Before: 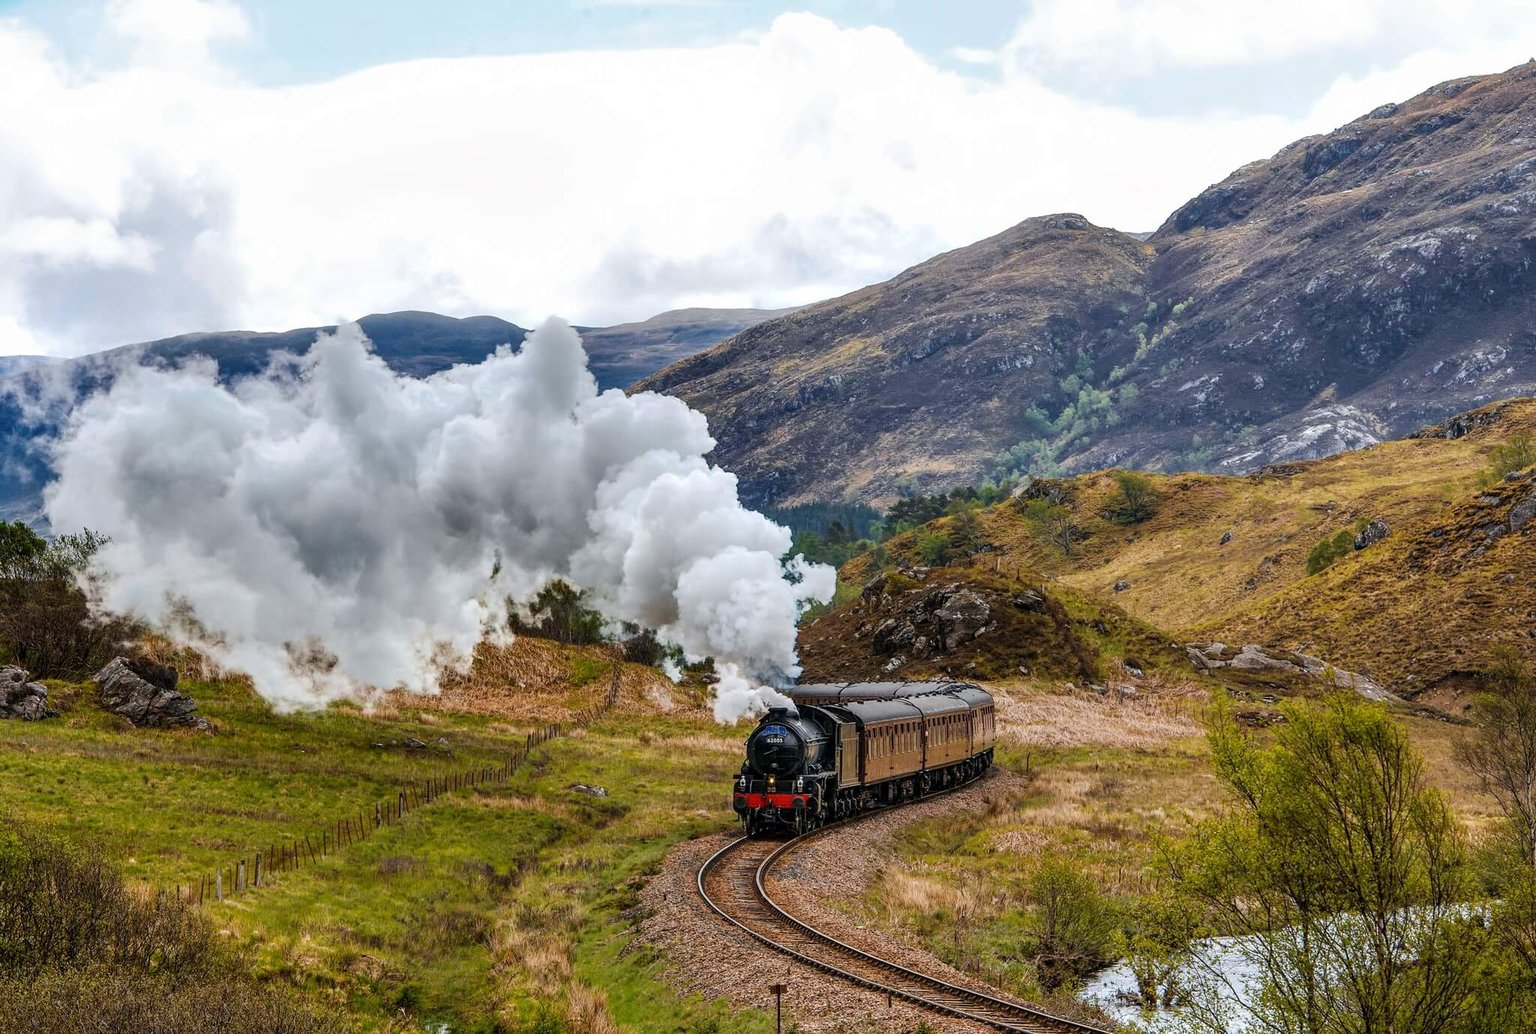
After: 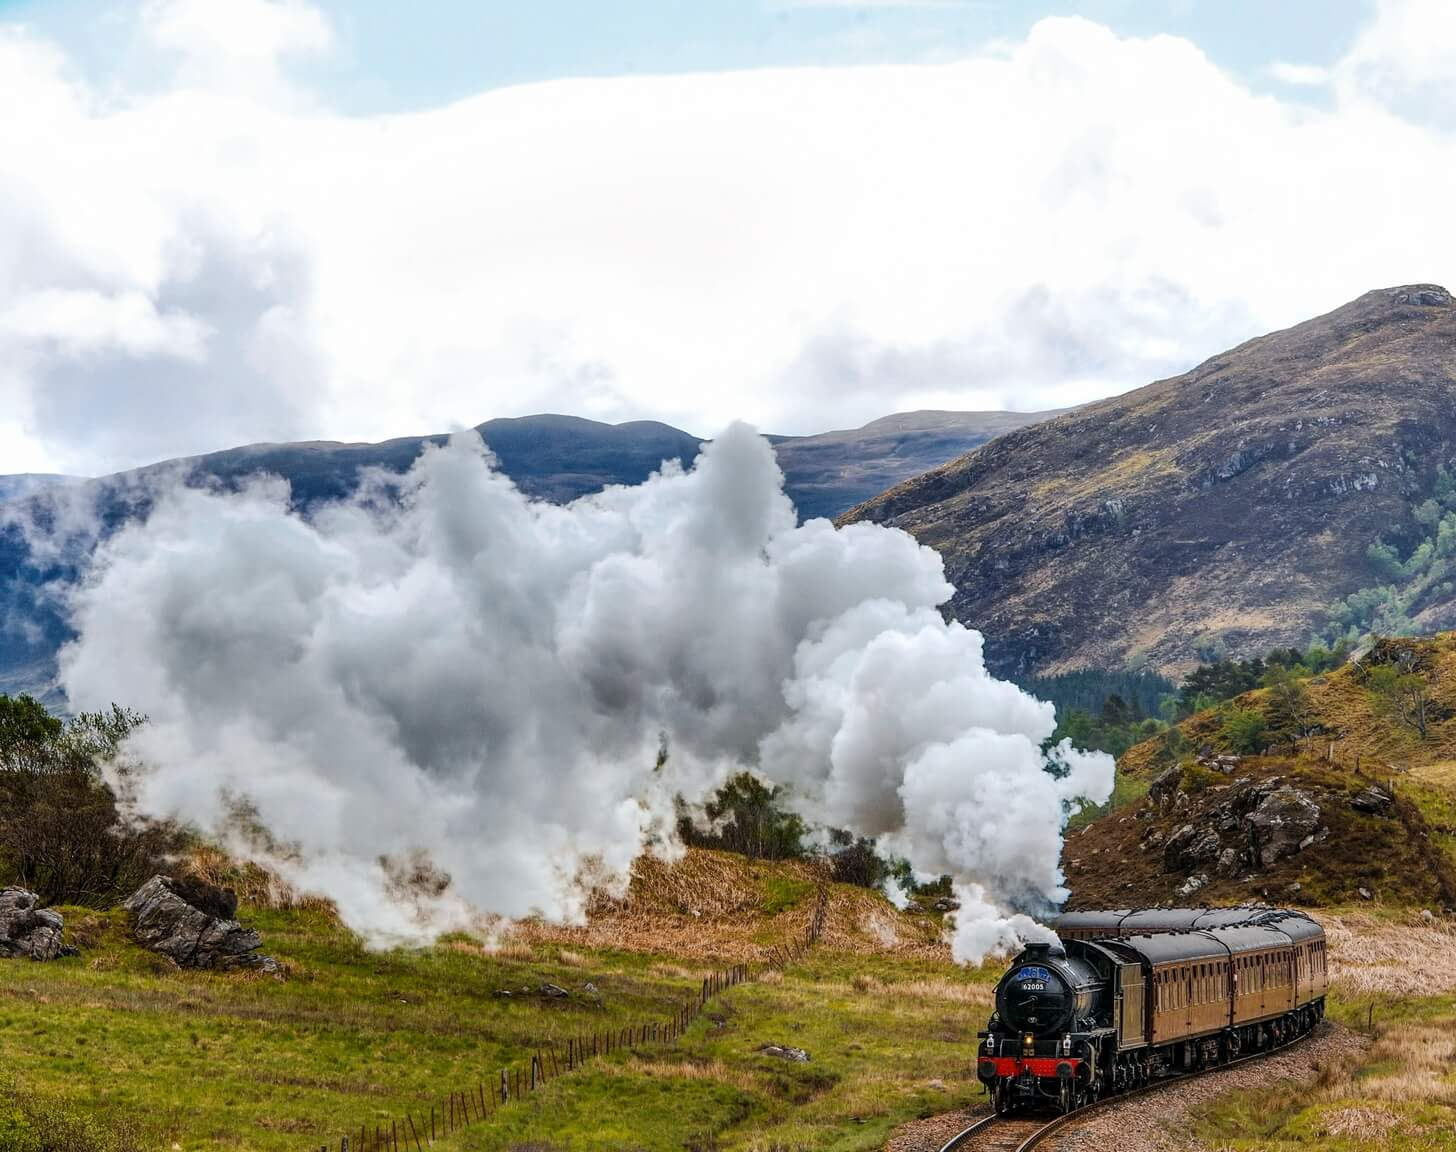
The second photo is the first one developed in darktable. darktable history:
crop: right 28.86%, bottom 16.346%
